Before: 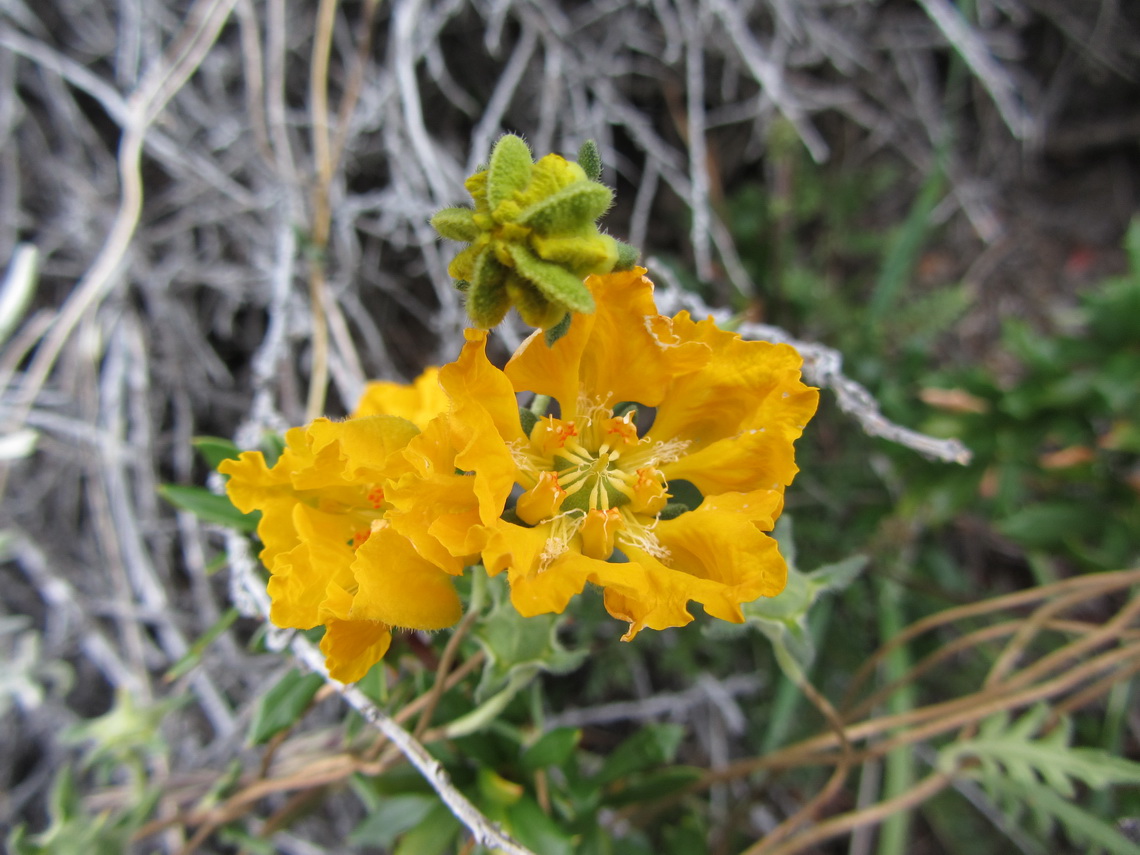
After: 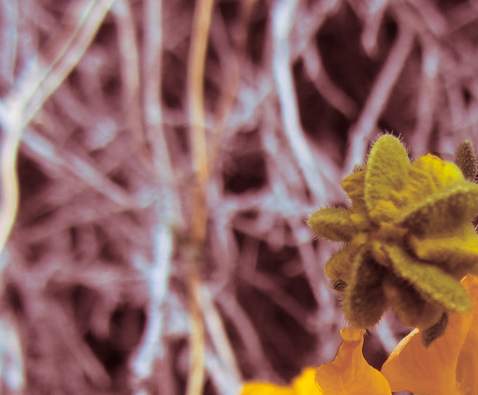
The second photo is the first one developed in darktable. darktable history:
color balance rgb: linear chroma grading › global chroma 15%, perceptual saturation grading › global saturation 30%
split-toning: highlights › saturation 0, balance -61.83
shadows and highlights: low approximation 0.01, soften with gaussian
crop and rotate: left 10.817%, top 0.062%, right 47.194%, bottom 53.626%
